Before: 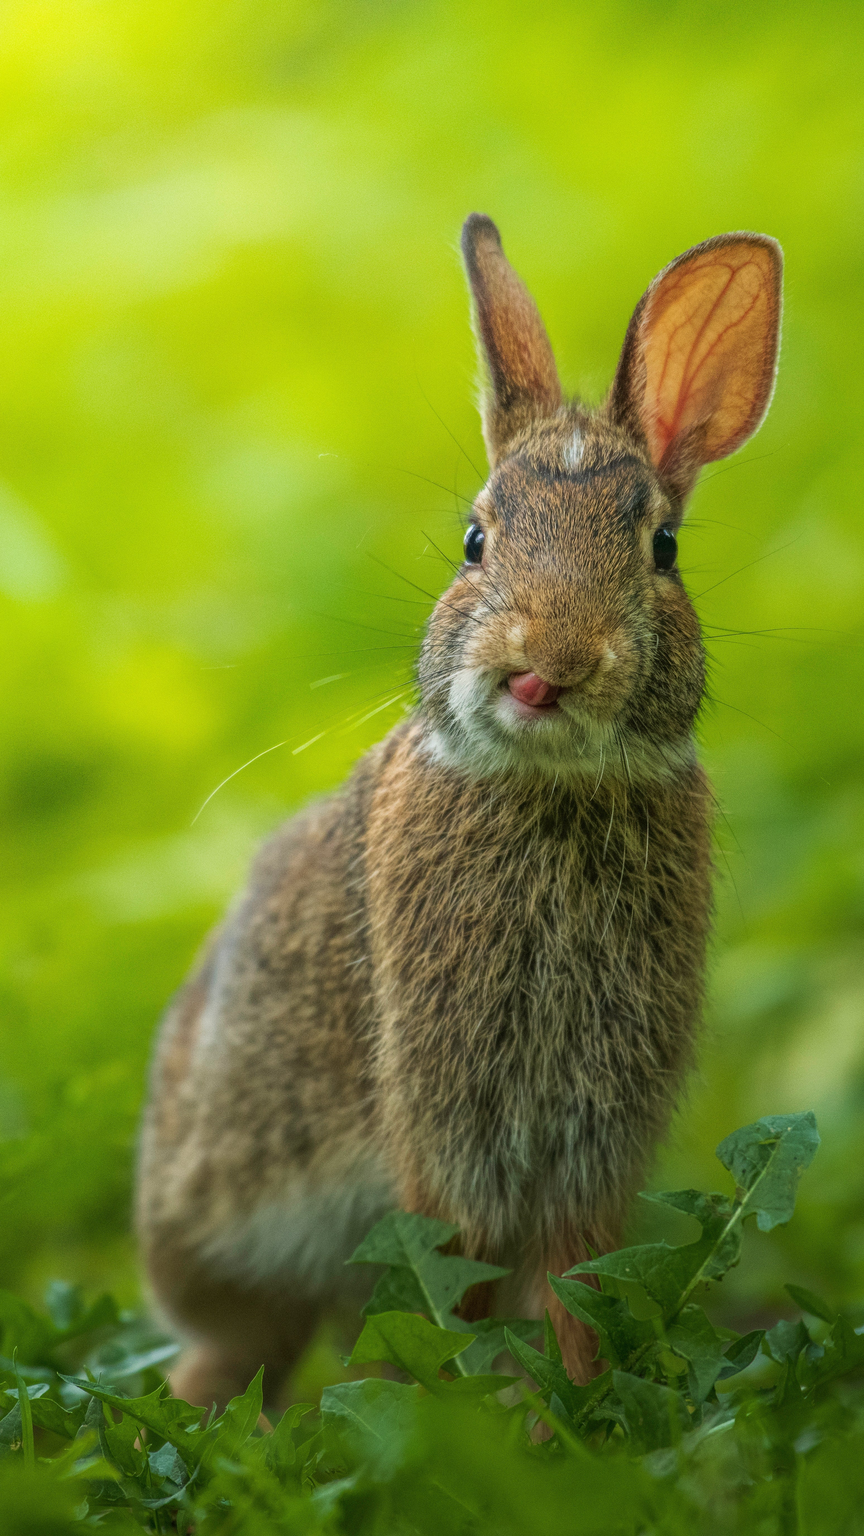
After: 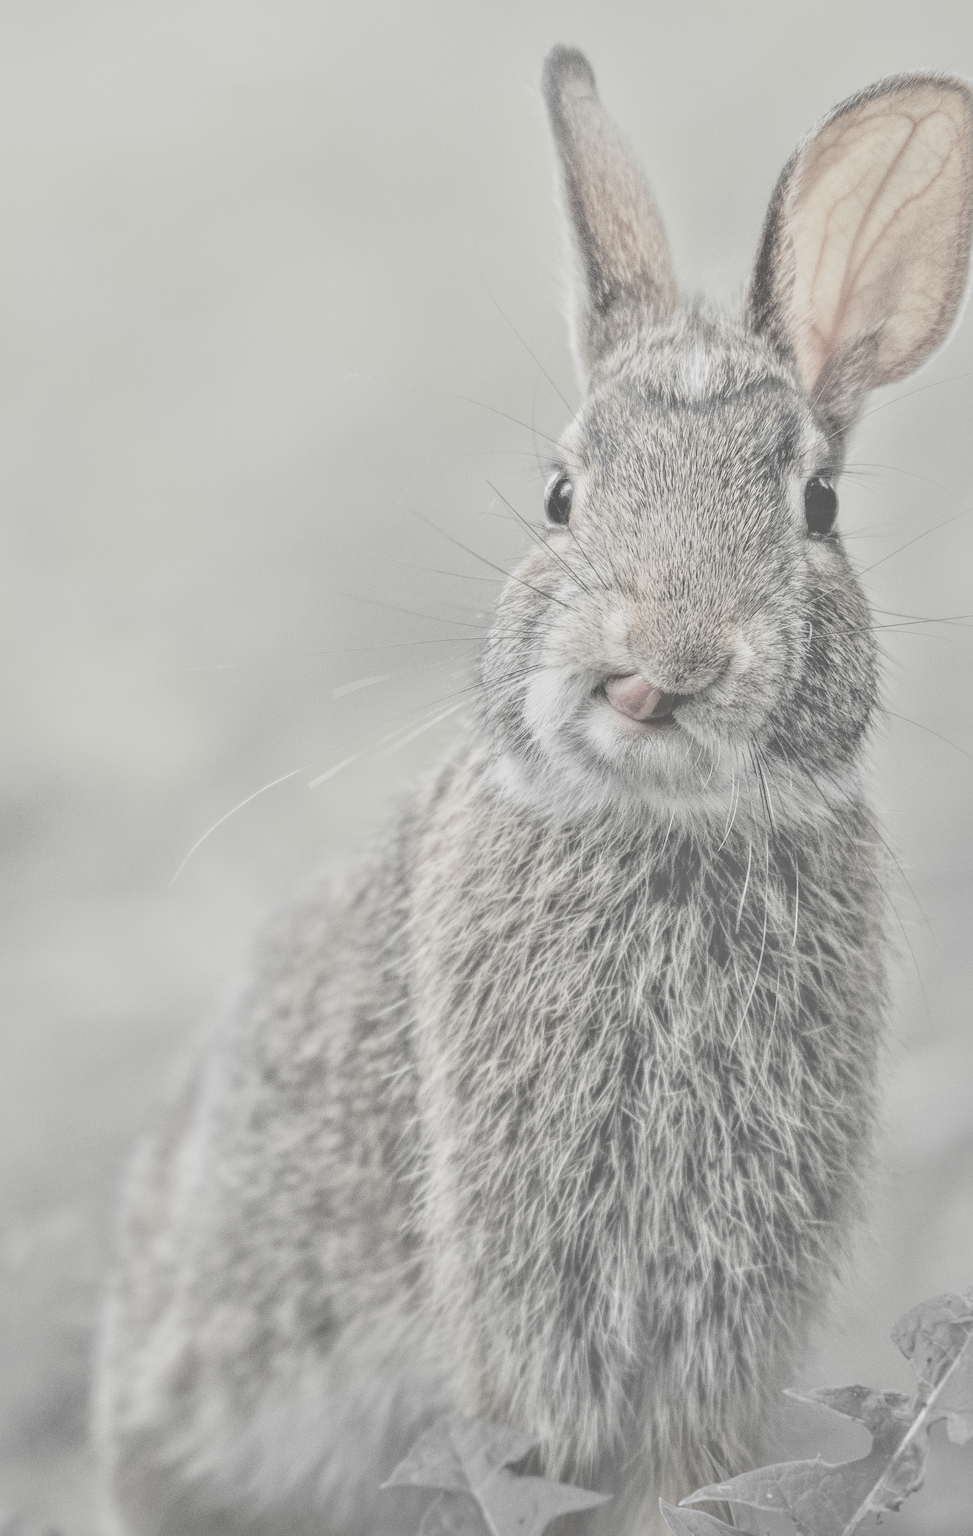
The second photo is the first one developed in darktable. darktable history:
crop: left 7.856%, top 11.836%, right 10.12%, bottom 15.387%
exposure: black level correction -0.008, exposure 0.067 EV, compensate highlight preservation false
contrast brightness saturation: contrast -0.32, brightness 0.75, saturation -0.78
local contrast: mode bilateral grid, contrast 70, coarseness 75, detail 180%, midtone range 0.2
color zones: curves: ch0 [(0, 0.447) (0.184, 0.543) (0.323, 0.476) (0.429, 0.445) (0.571, 0.443) (0.714, 0.451) (0.857, 0.452) (1, 0.447)]; ch1 [(0, 0.464) (0.176, 0.46) (0.287, 0.177) (0.429, 0.002) (0.571, 0) (0.714, 0) (0.857, 0) (1, 0.464)], mix 20%
color balance: mode lift, gamma, gain (sRGB)
filmic rgb: middle gray luminance 30%, black relative exposure -9 EV, white relative exposure 7 EV, threshold 6 EV, target black luminance 0%, hardness 2.94, latitude 2.04%, contrast 0.963, highlights saturation mix 5%, shadows ↔ highlights balance 12.16%, add noise in highlights 0, preserve chrominance no, color science v3 (2019), use custom middle-gray values true, iterations of high-quality reconstruction 0, contrast in highlights soft, enable highlight reconstruction true
